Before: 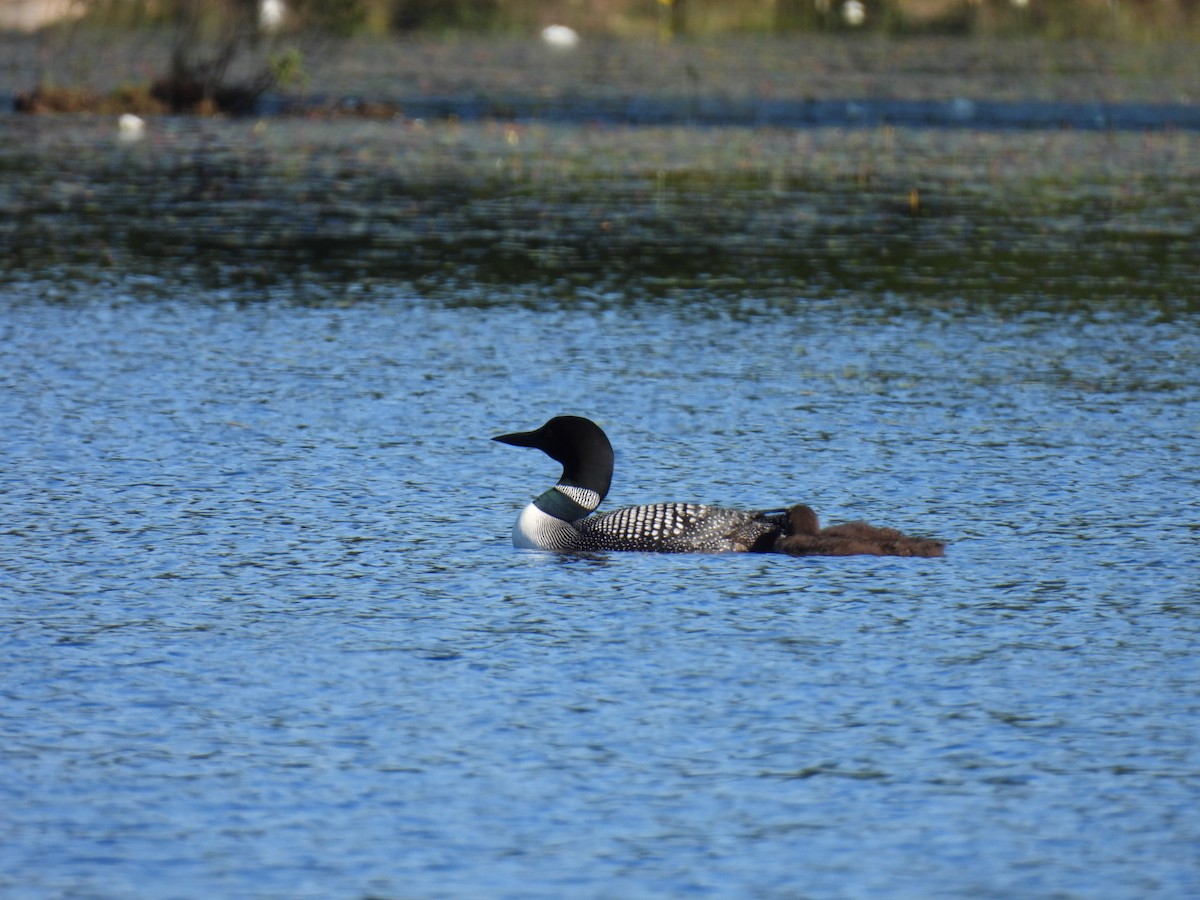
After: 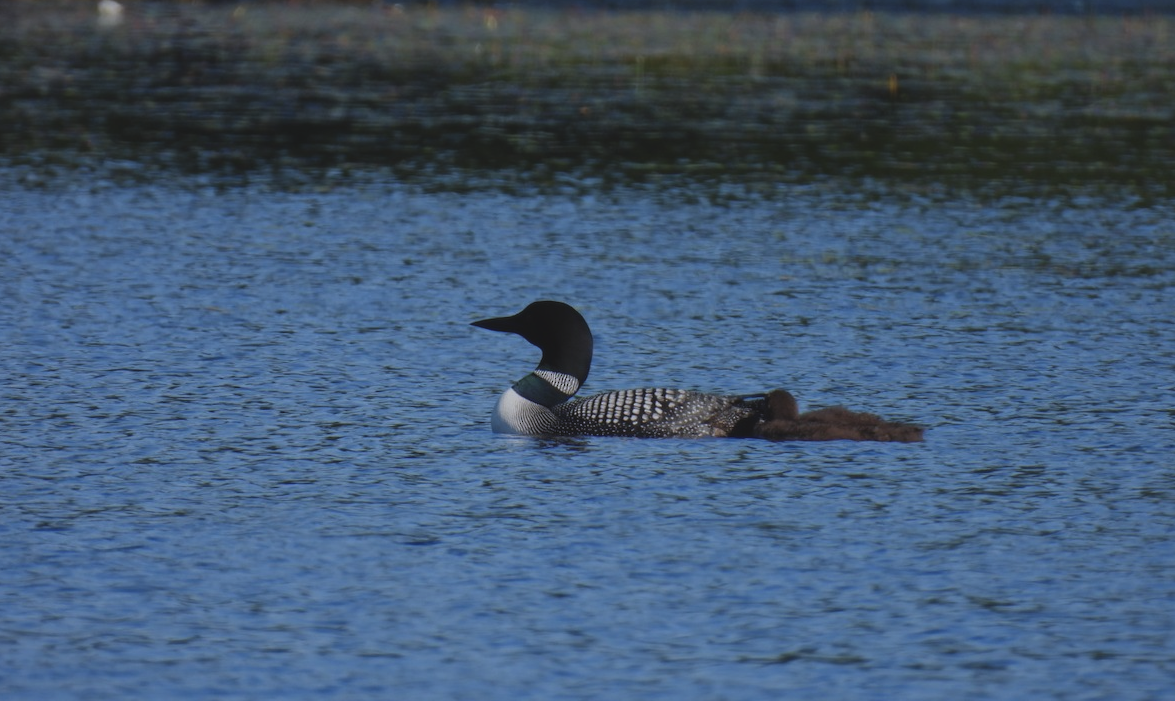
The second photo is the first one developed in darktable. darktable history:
rotate and perspective: automatic cropping off
white balance: red 0.984, blue 1.059
crop and rotate: left 1.814%, top 12.818%, right 0.25%, bottom 9.225%
exposure: black level correction -0.016, exposure -1.018 EV, compensate highlight preservation false
